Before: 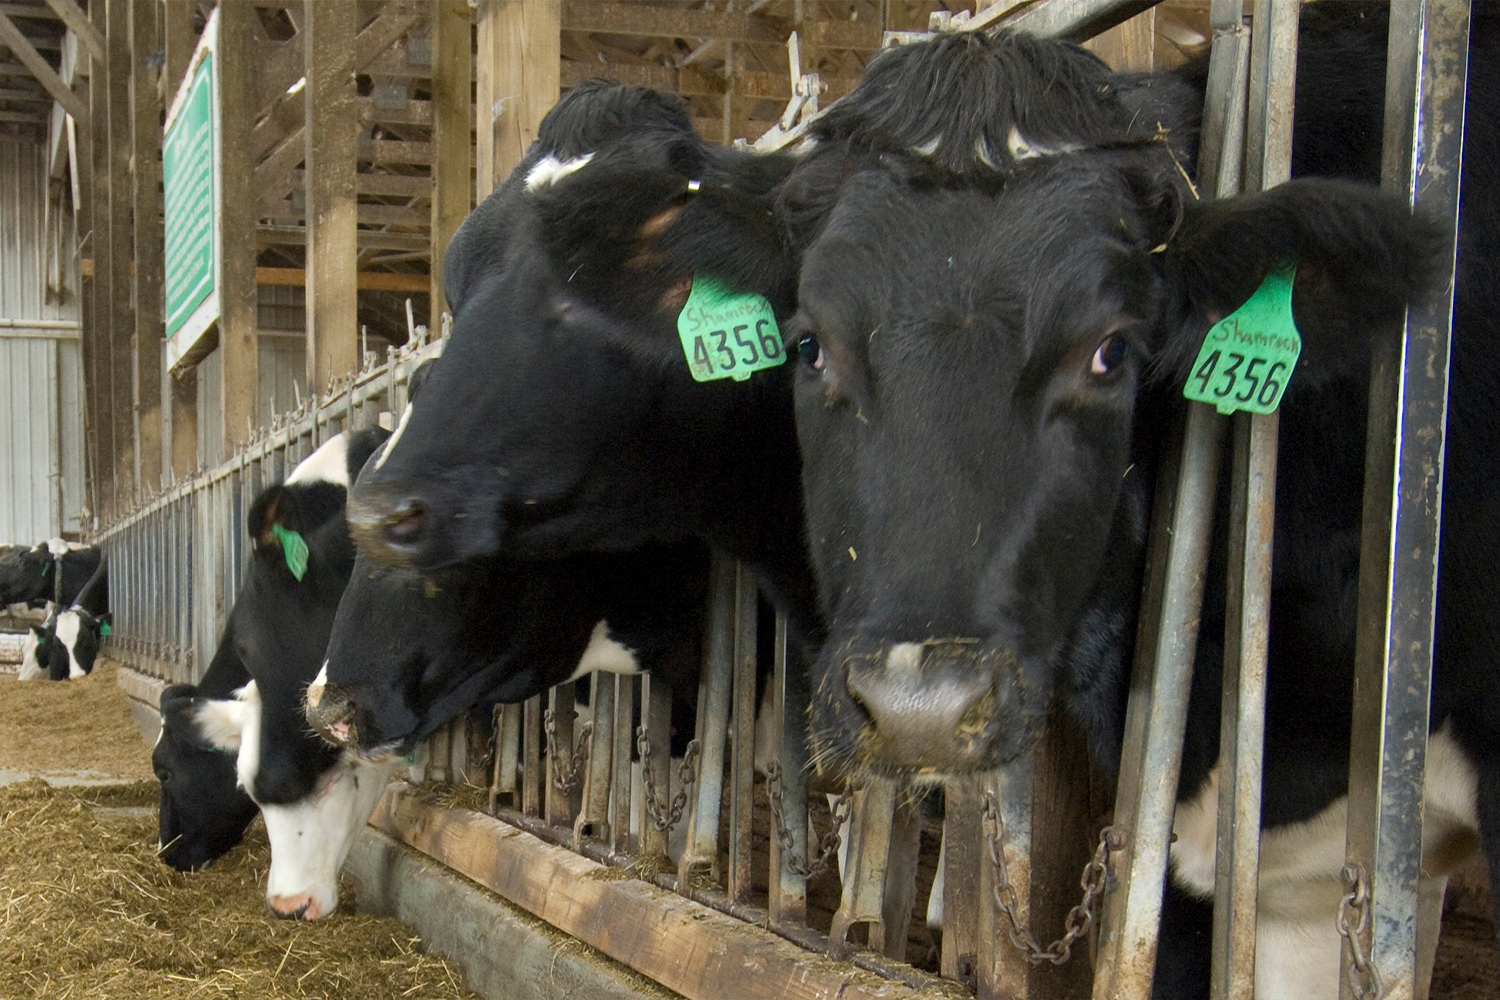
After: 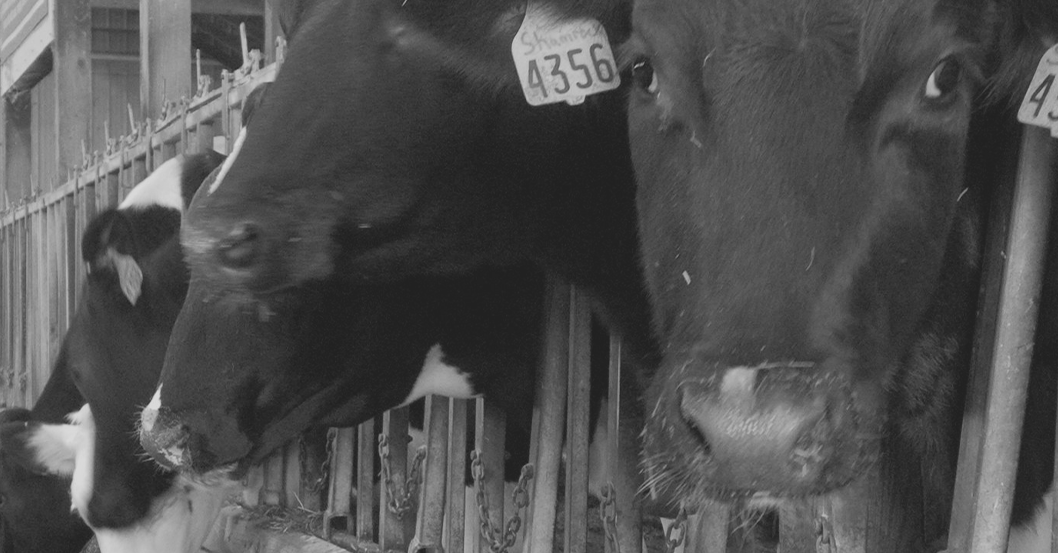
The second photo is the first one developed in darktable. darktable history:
crop: left 11.123%, top 27.61%, right 18.3%, bottom 17.034%
monochrome: a -6.99, b 35.61, size 1.4
contrast brightness saturation: contrast -0.26, saturation -0.43
white balance: red 1.08, blue 0.791
